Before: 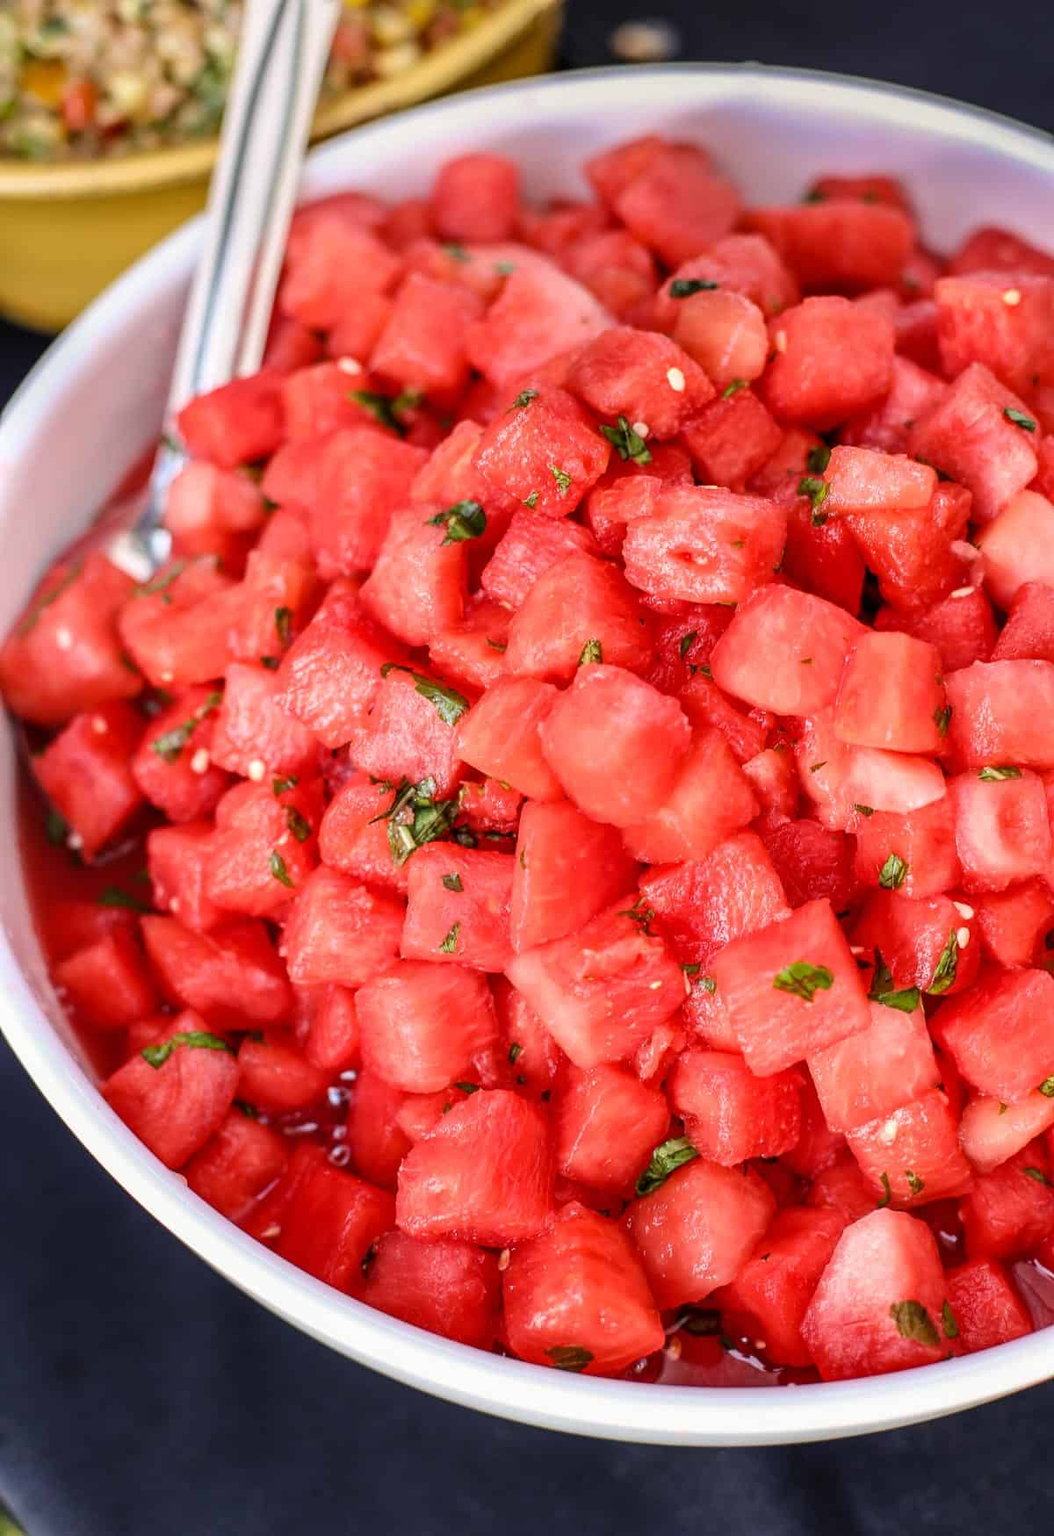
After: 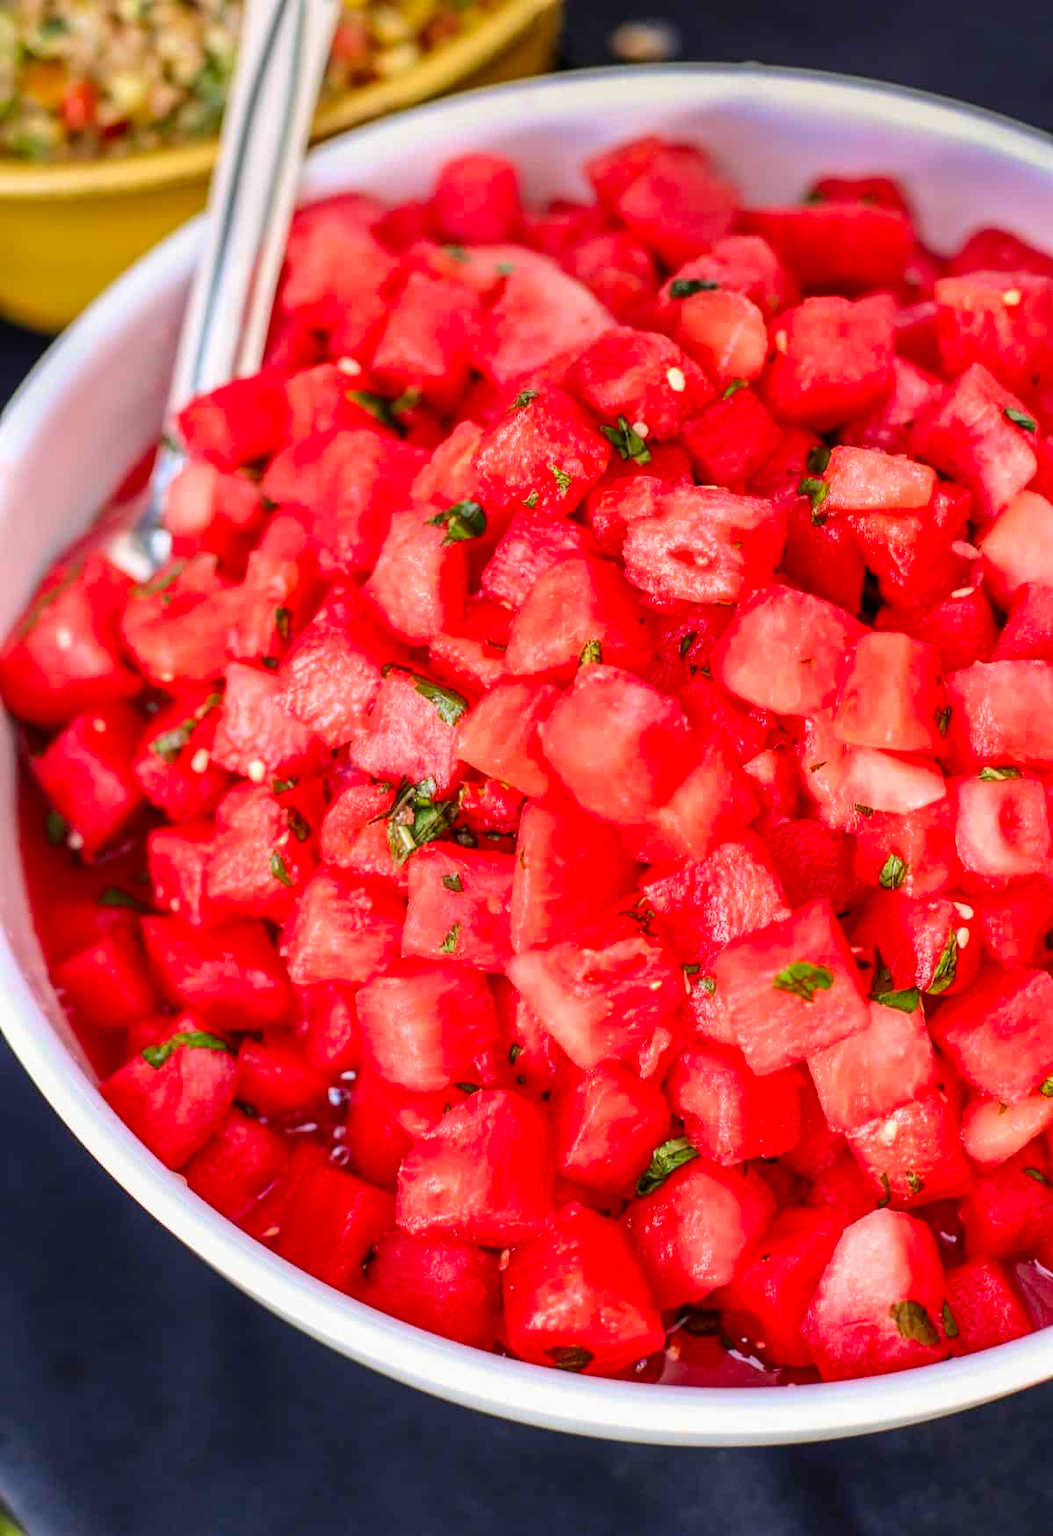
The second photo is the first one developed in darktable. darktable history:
color correction: saturation 1.32
